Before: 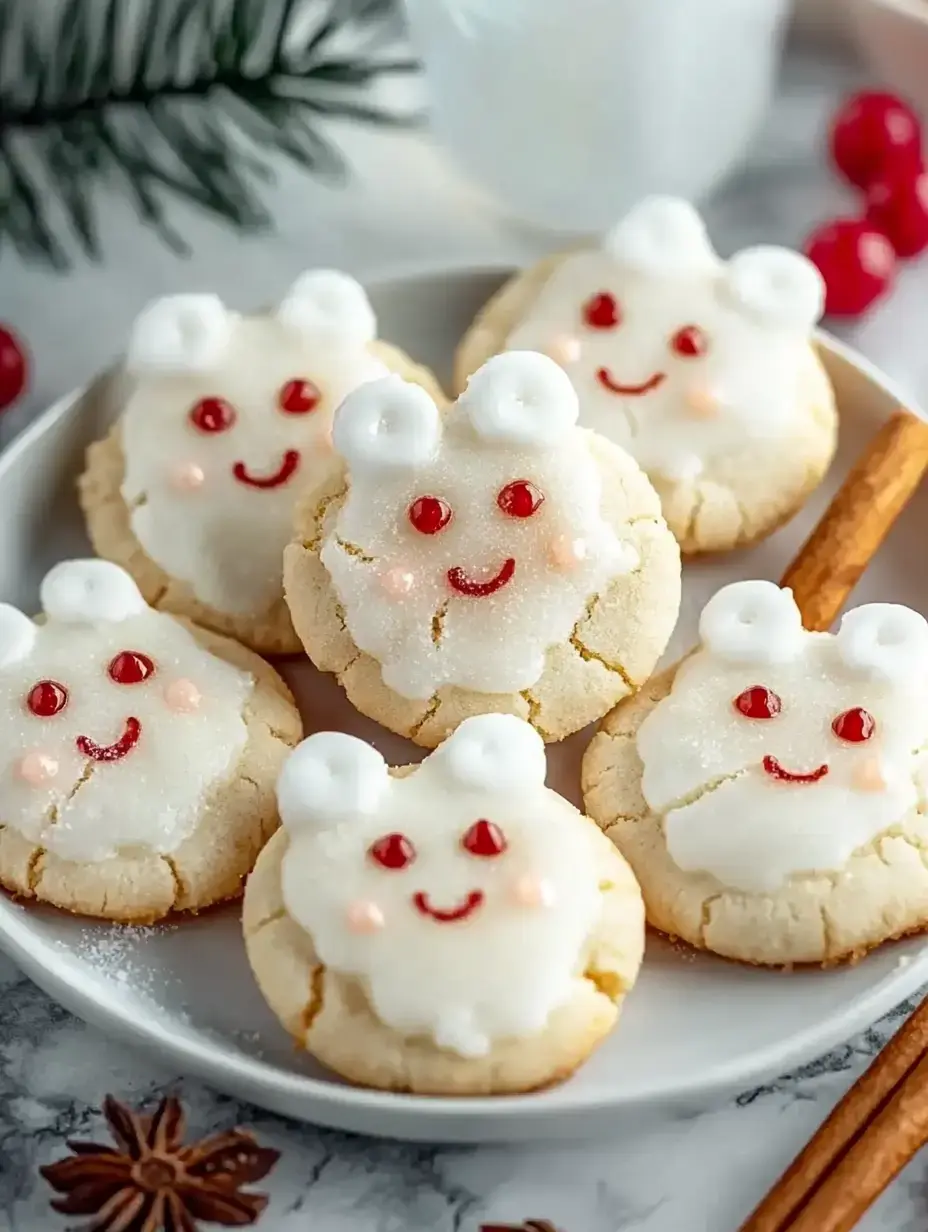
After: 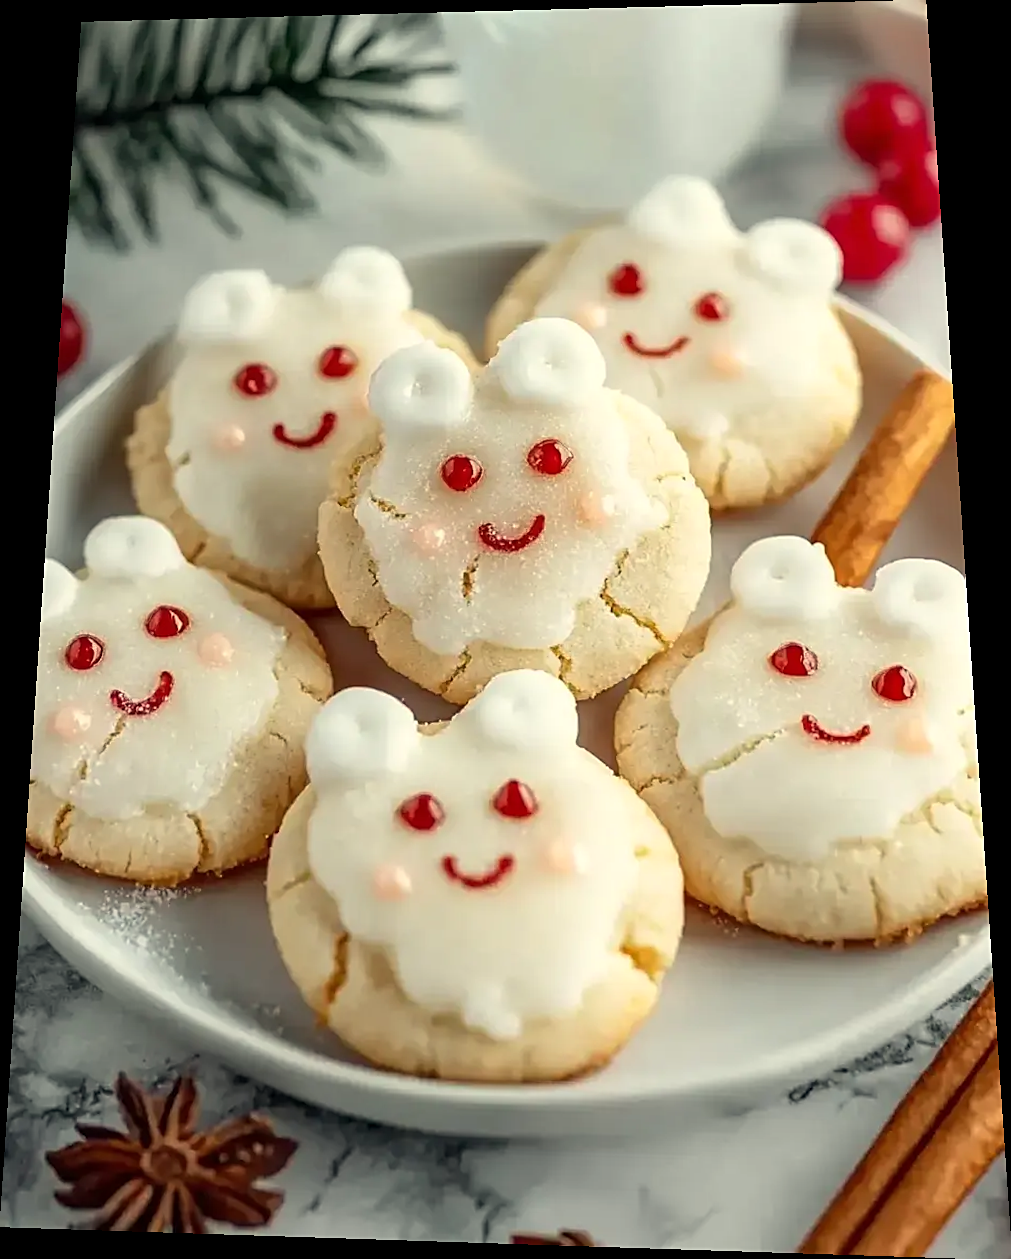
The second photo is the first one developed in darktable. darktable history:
white balance: red 1.029, blue 0.92
sharpen: radius 1.864, amount 0.398, threshold 1.271
rotate and perspective: rotation 0.128°, lens shift (vertical) -0.181, lens shift (horizontal) -0.044, shear 0.001, automatic cropping off
